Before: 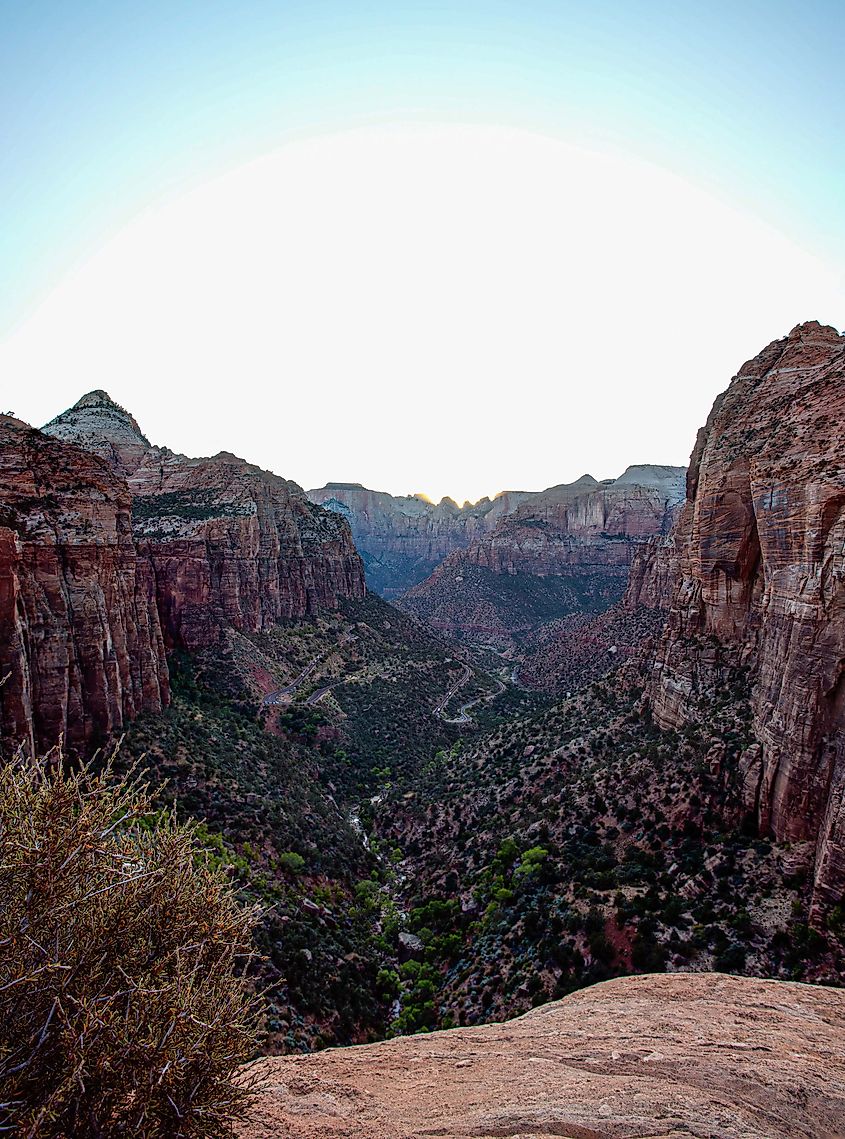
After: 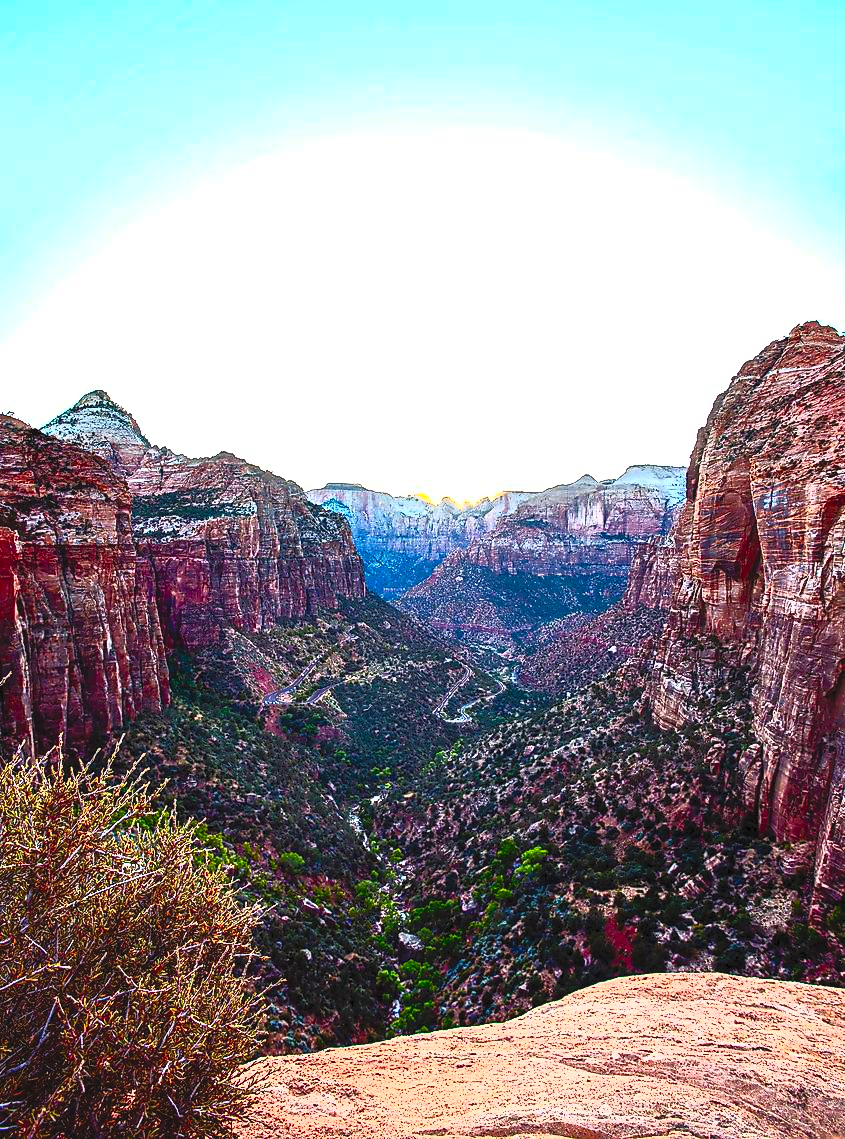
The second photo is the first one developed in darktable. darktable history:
contrast brightness saturation: contrast 0.995, brightness 0.98, saturation 0.984
color correction: highlights b* 0.048, saturation 1.08
